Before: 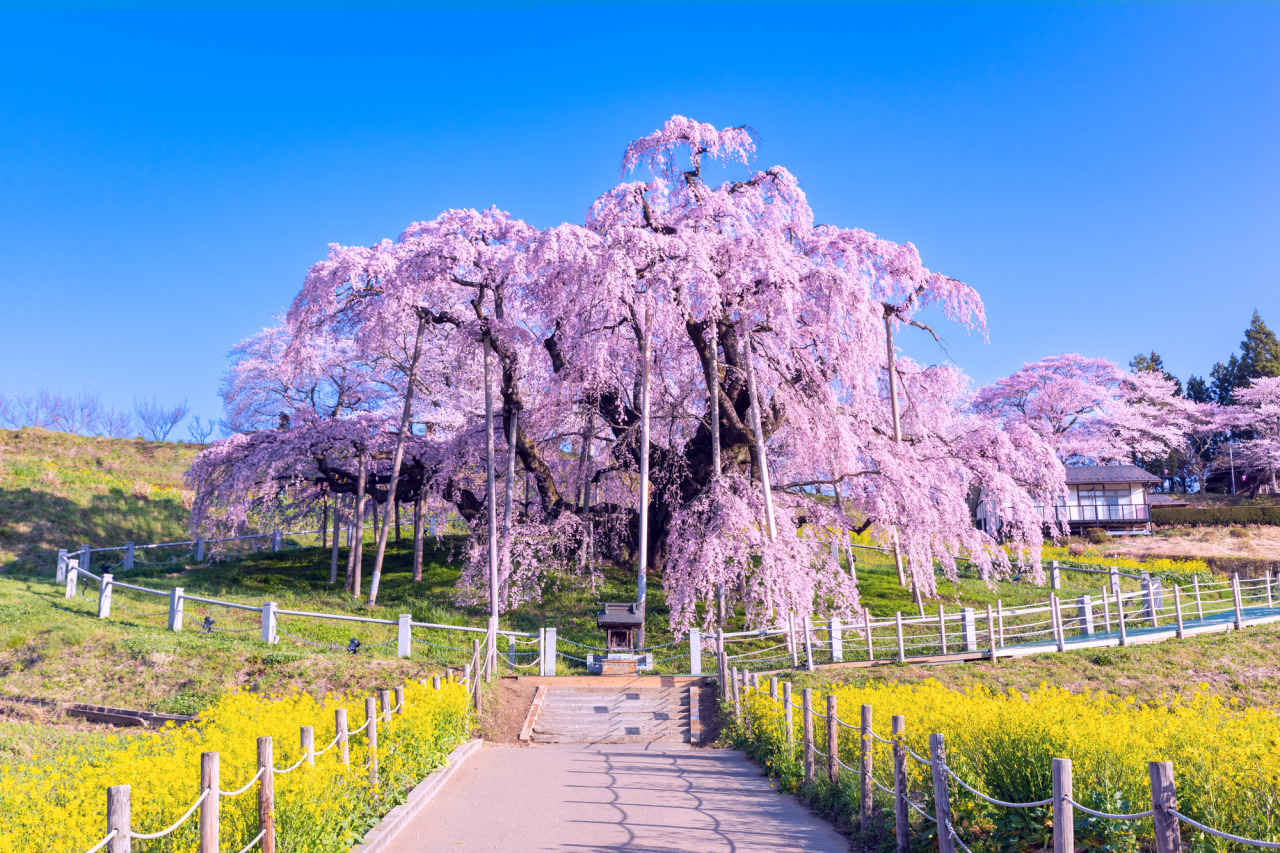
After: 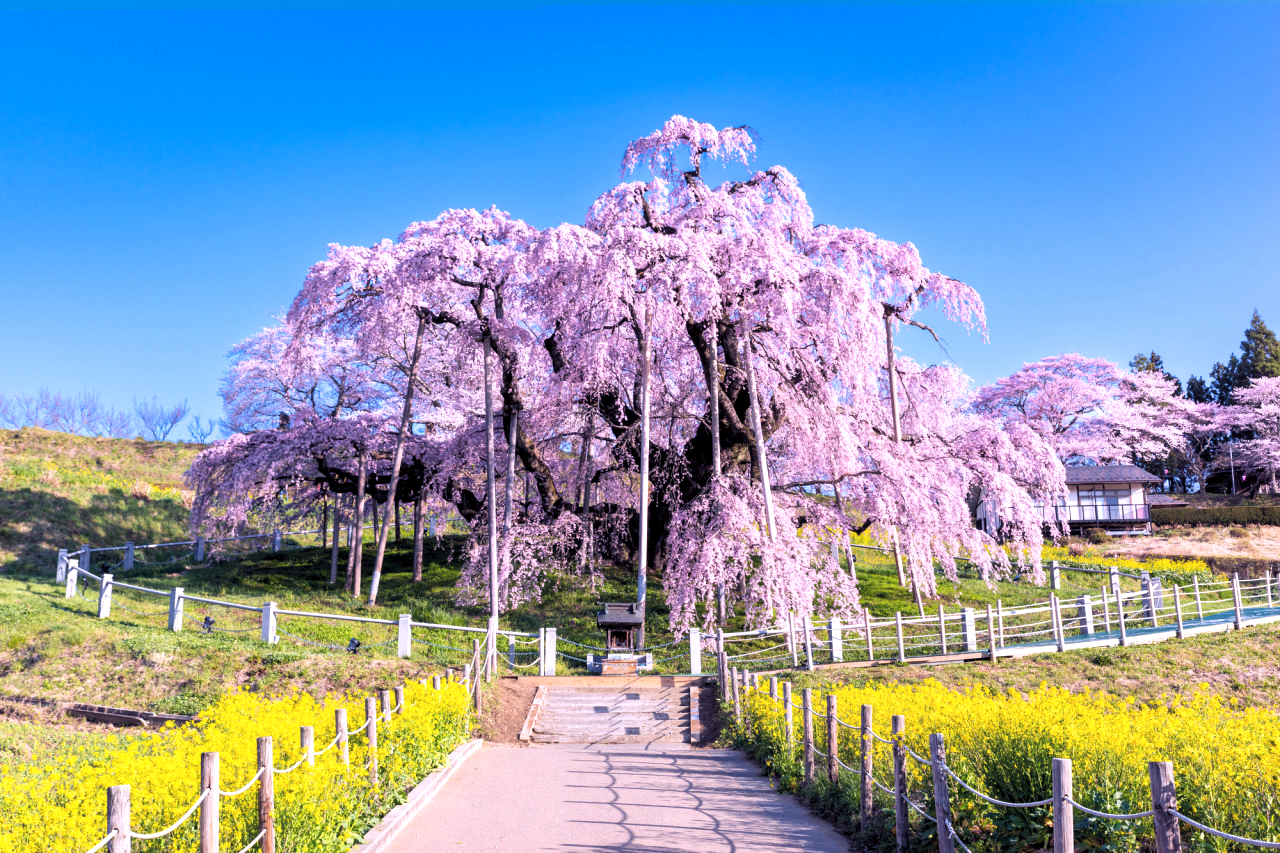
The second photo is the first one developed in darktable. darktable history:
levels: white 99.97%, levels [0.052, 0.496, 0.908]
